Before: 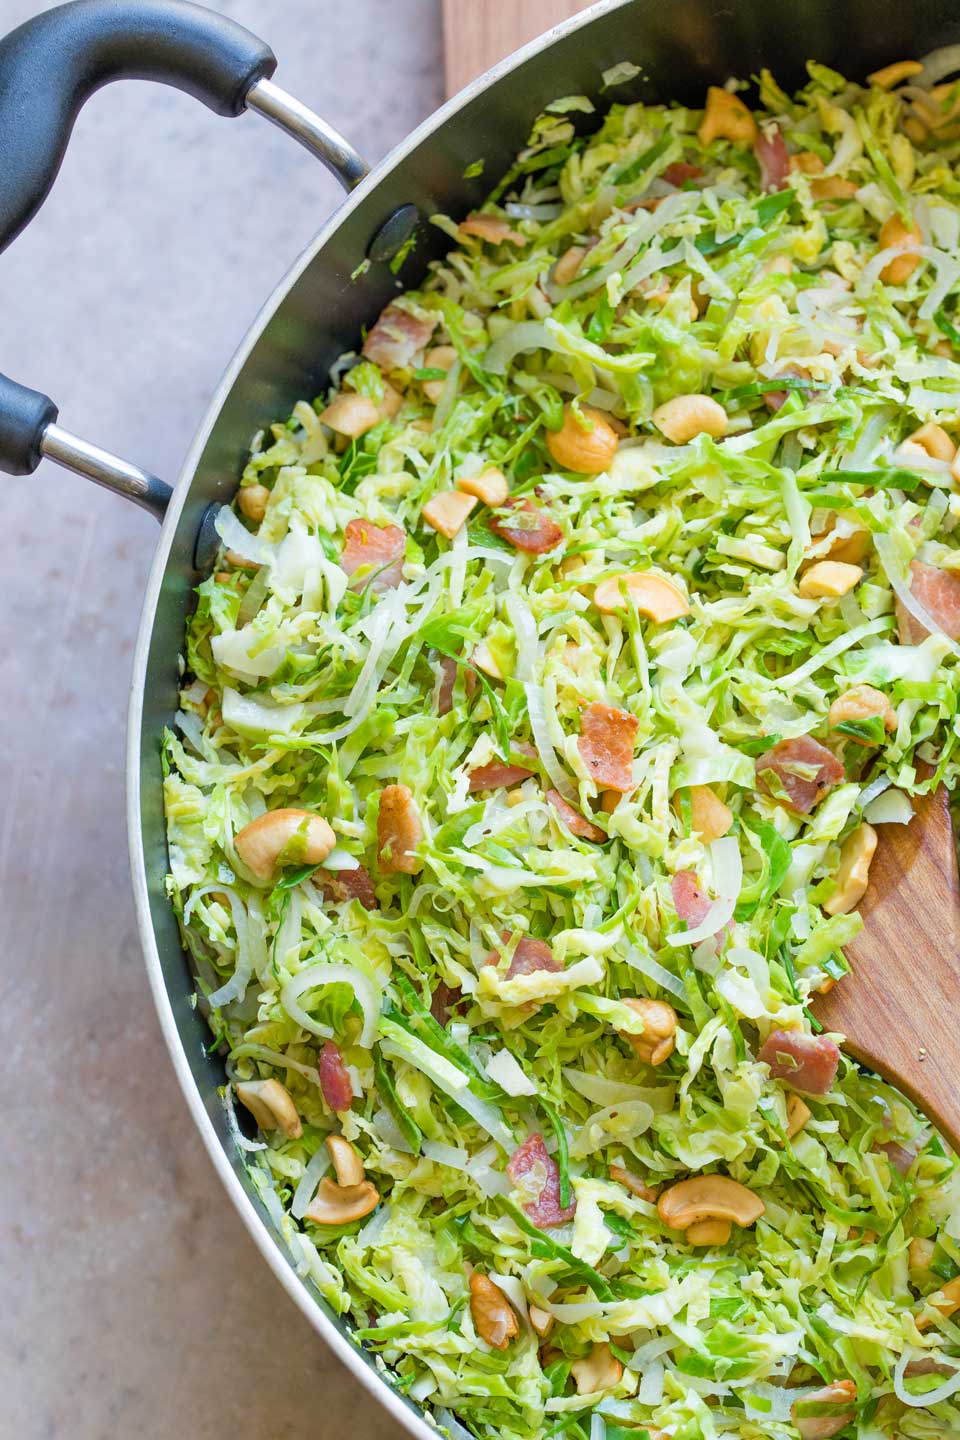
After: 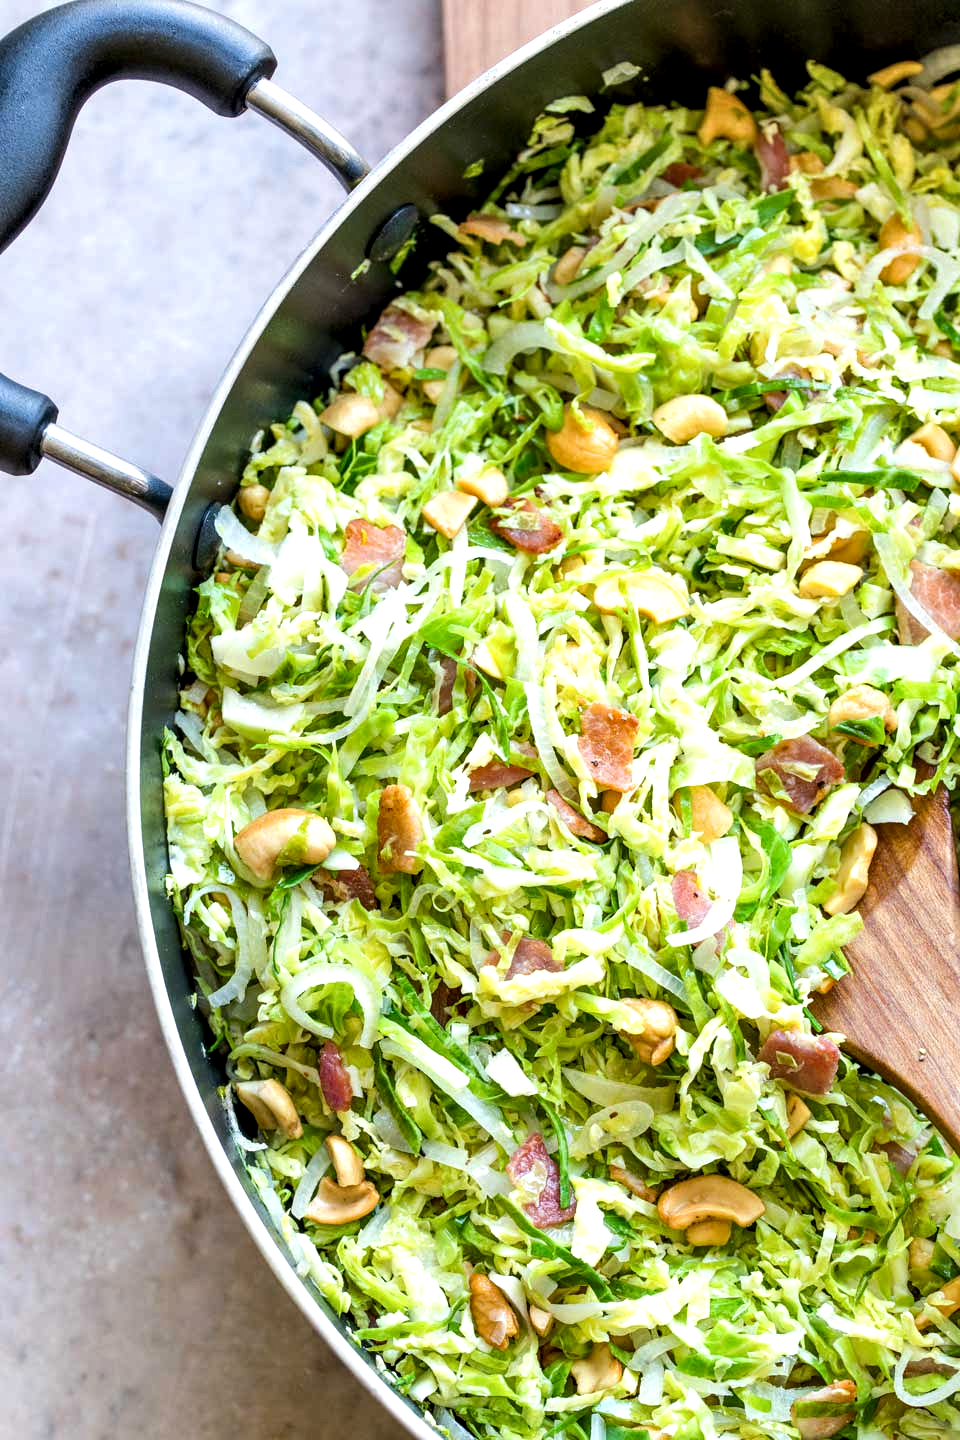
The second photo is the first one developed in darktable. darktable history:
tone equalizer: -8 EV -0.417 EV, -7 EV -0.389 EV, -6 EV -0.333 EV, -5 EV -0.222 EV, -3 EV 0.222 EV, -2 EV 0.333 EV, -1 EV 0.389 EV, +0 EV 0.417 EV, edges refinement/feathering 500, mask exposure compensation -1.57 EV, preserve details no
local contrast: detail 135%, midtone range 0.75
